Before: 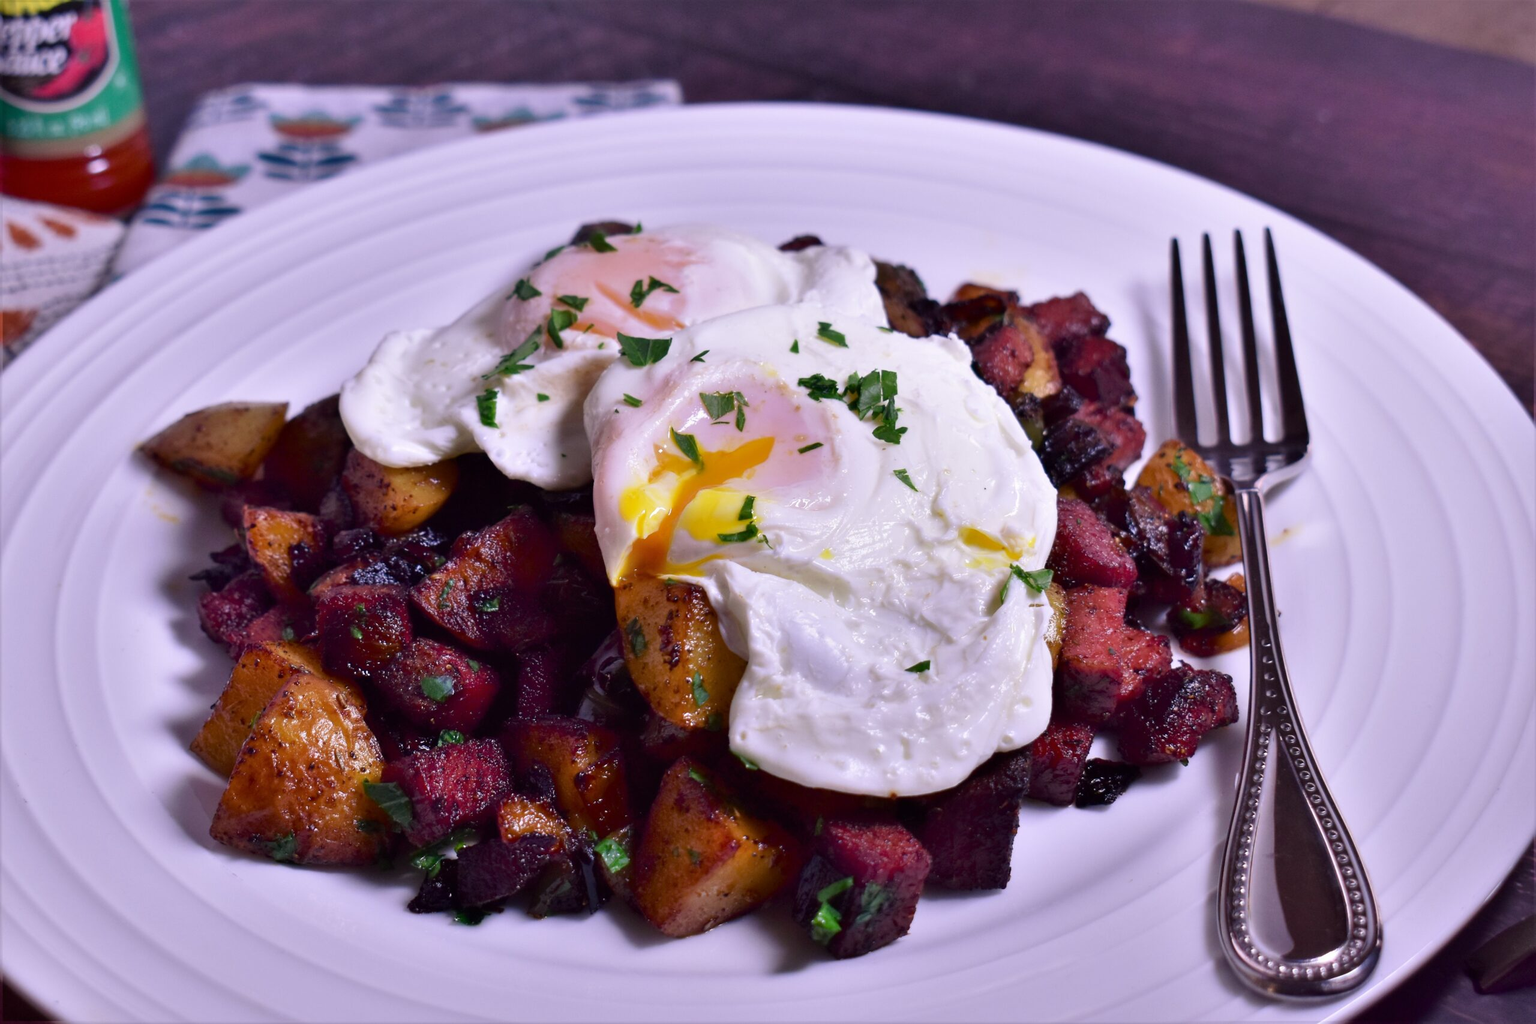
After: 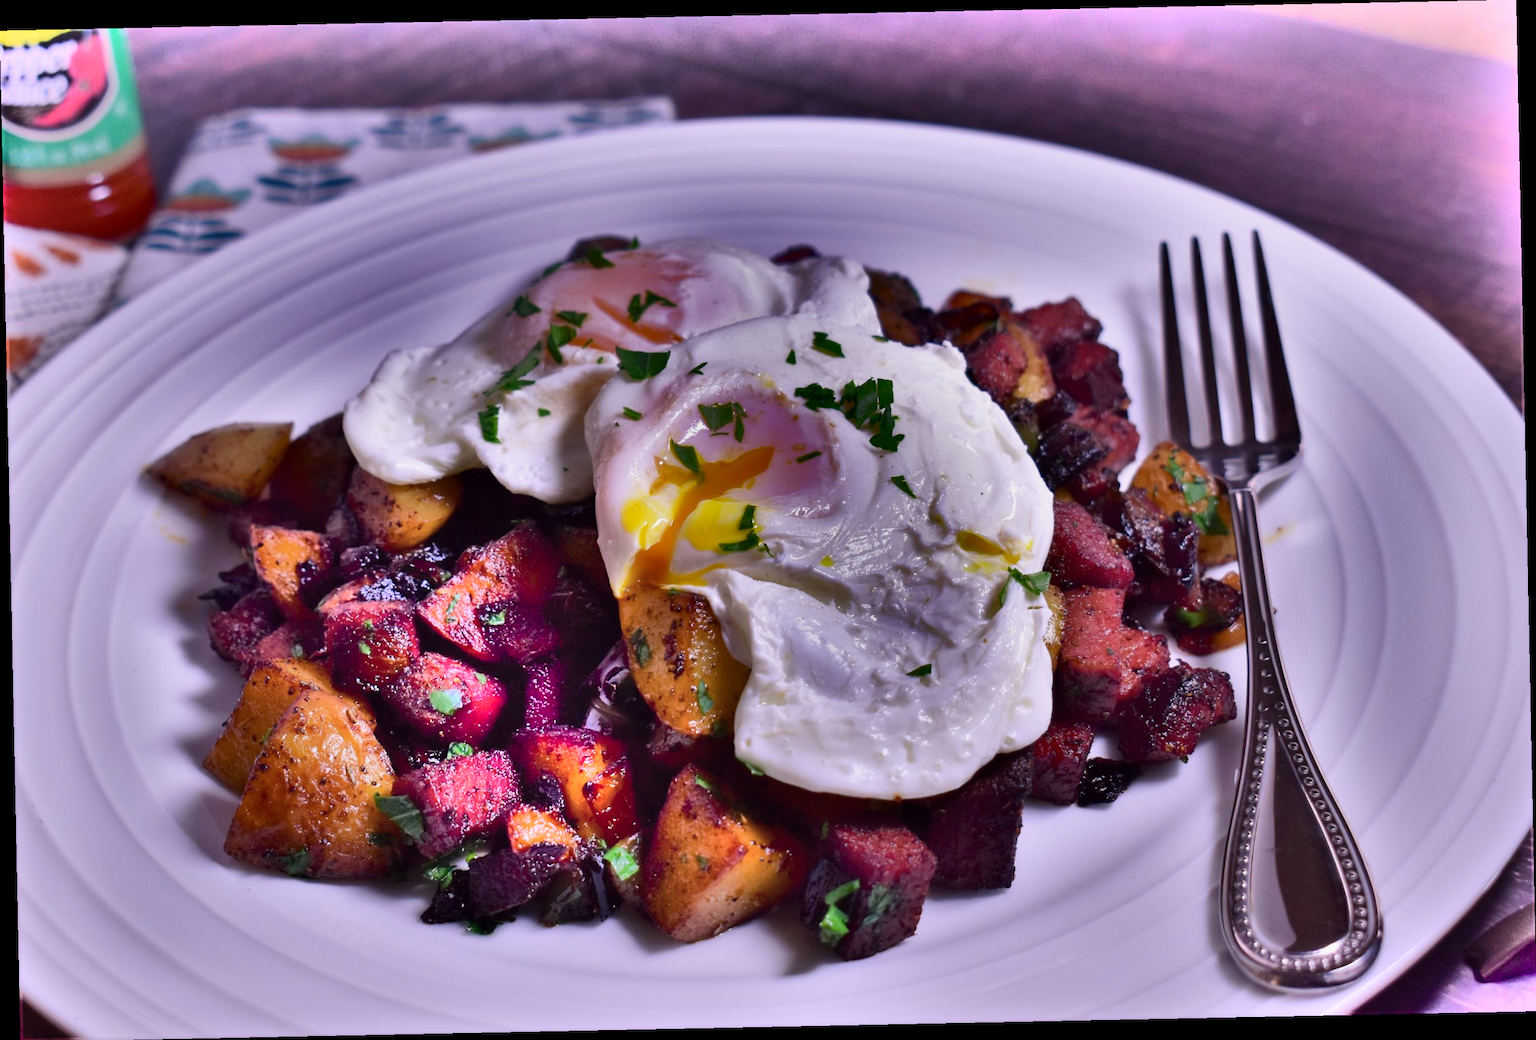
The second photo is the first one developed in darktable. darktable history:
rotate and perspective: rotation -1.17°, automatic cropping off
shadows and highlights: radius 123.98, shadows 100, white point adjustment -3, highlights -100, highlights color adjustment 89.84%, soften with gaussian
